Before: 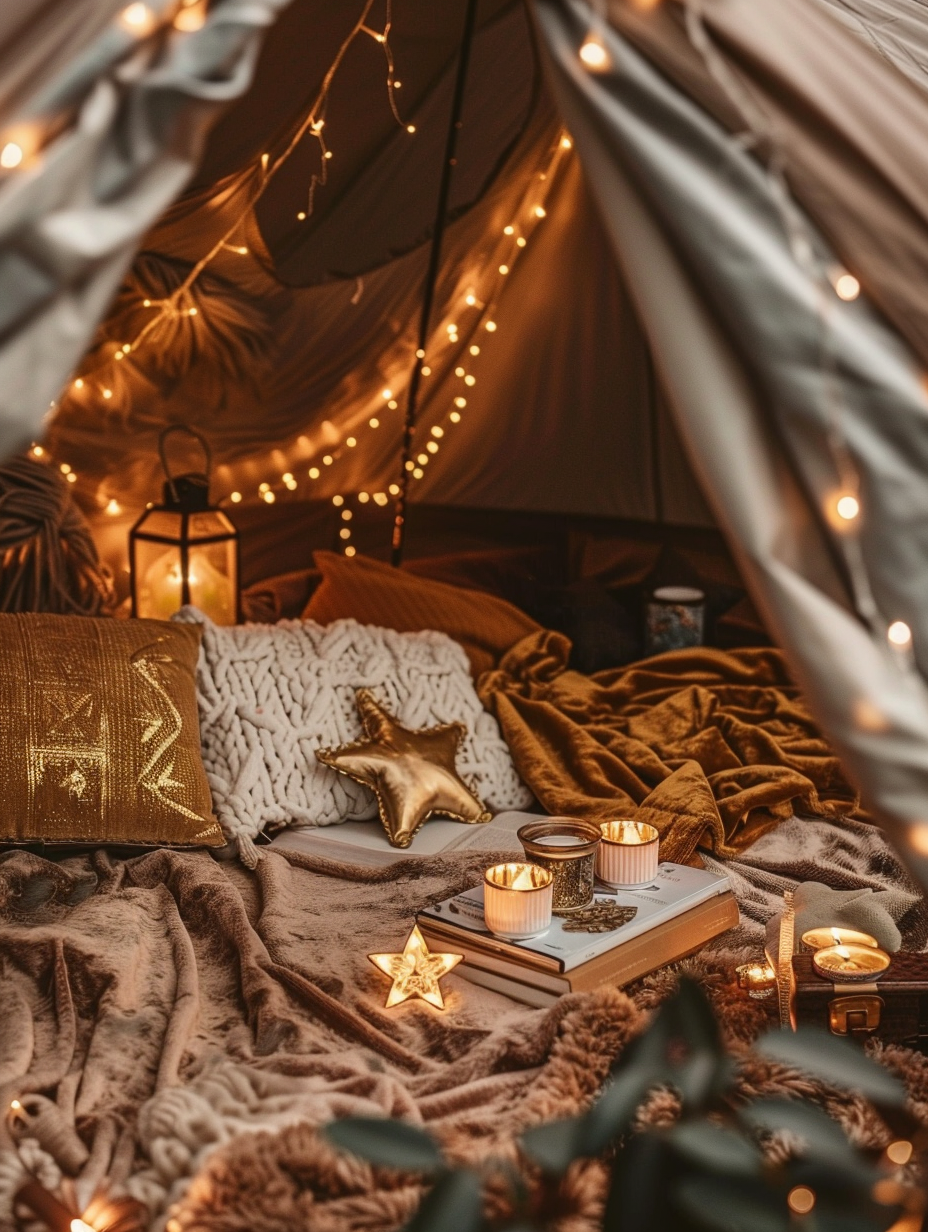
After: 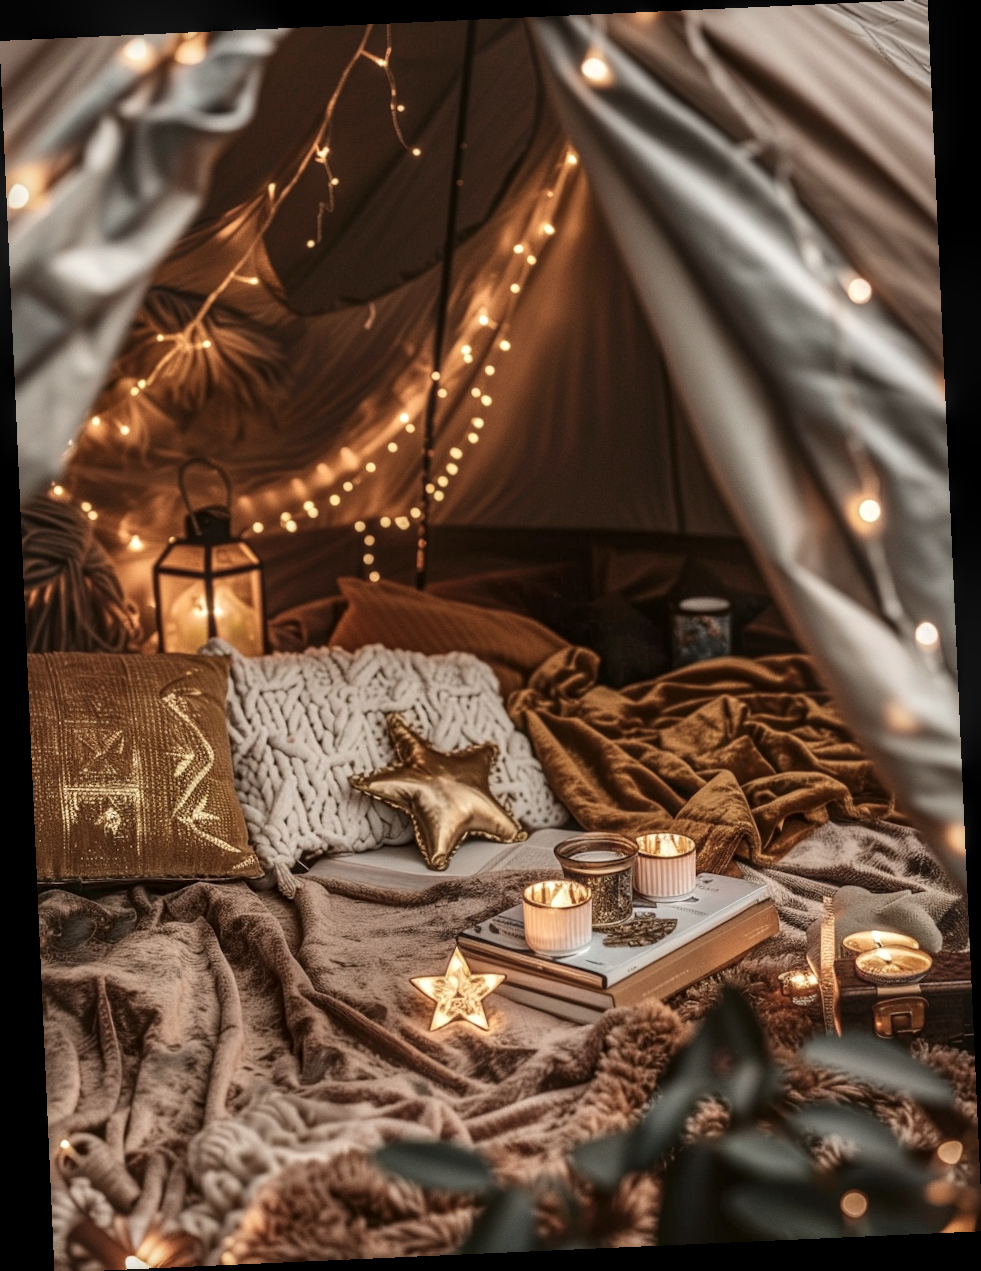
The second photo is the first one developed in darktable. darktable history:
contrast brightness saturation: contrast 0.06, brightness -0.01, saturation -0.23
rotate and perspective: rotation -2.56°, automatic cropping off
bloom: size 16%, threshold 98%, strength 20%
local contrast: detail 130%
